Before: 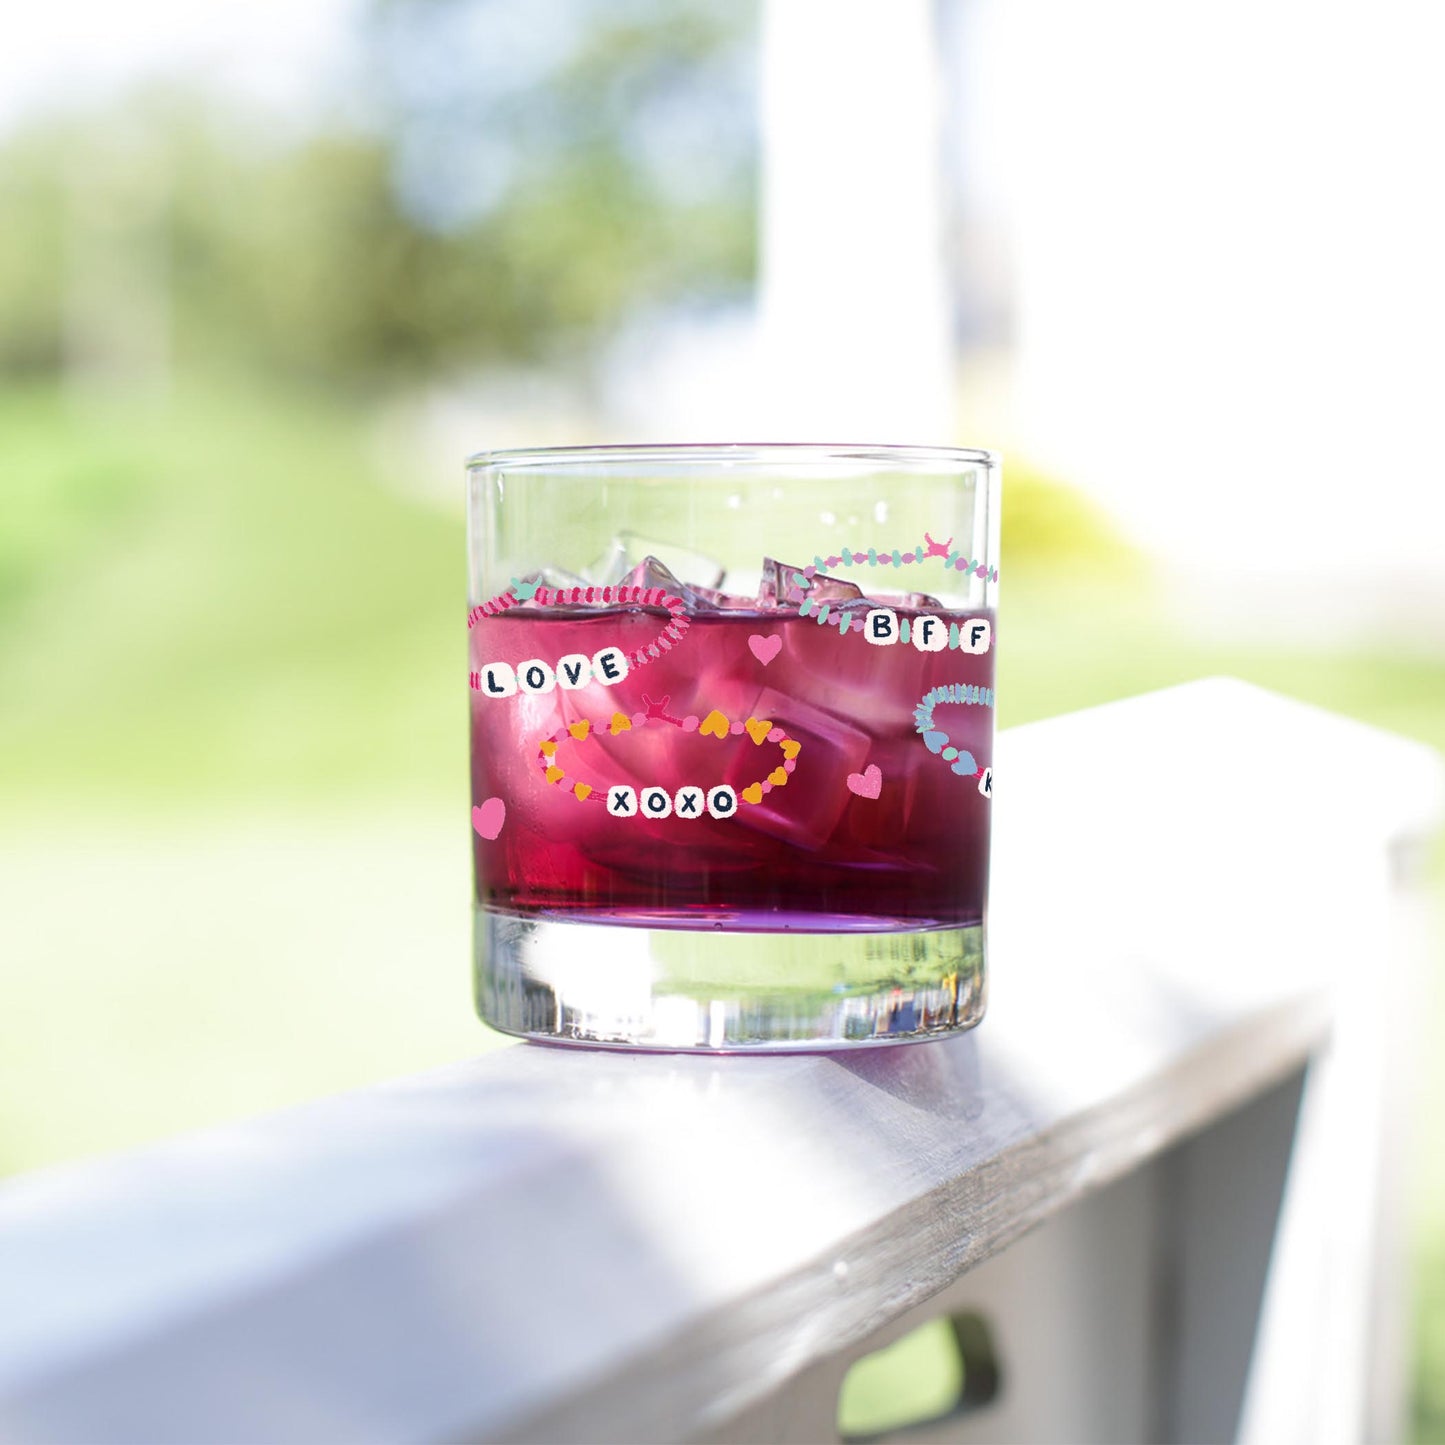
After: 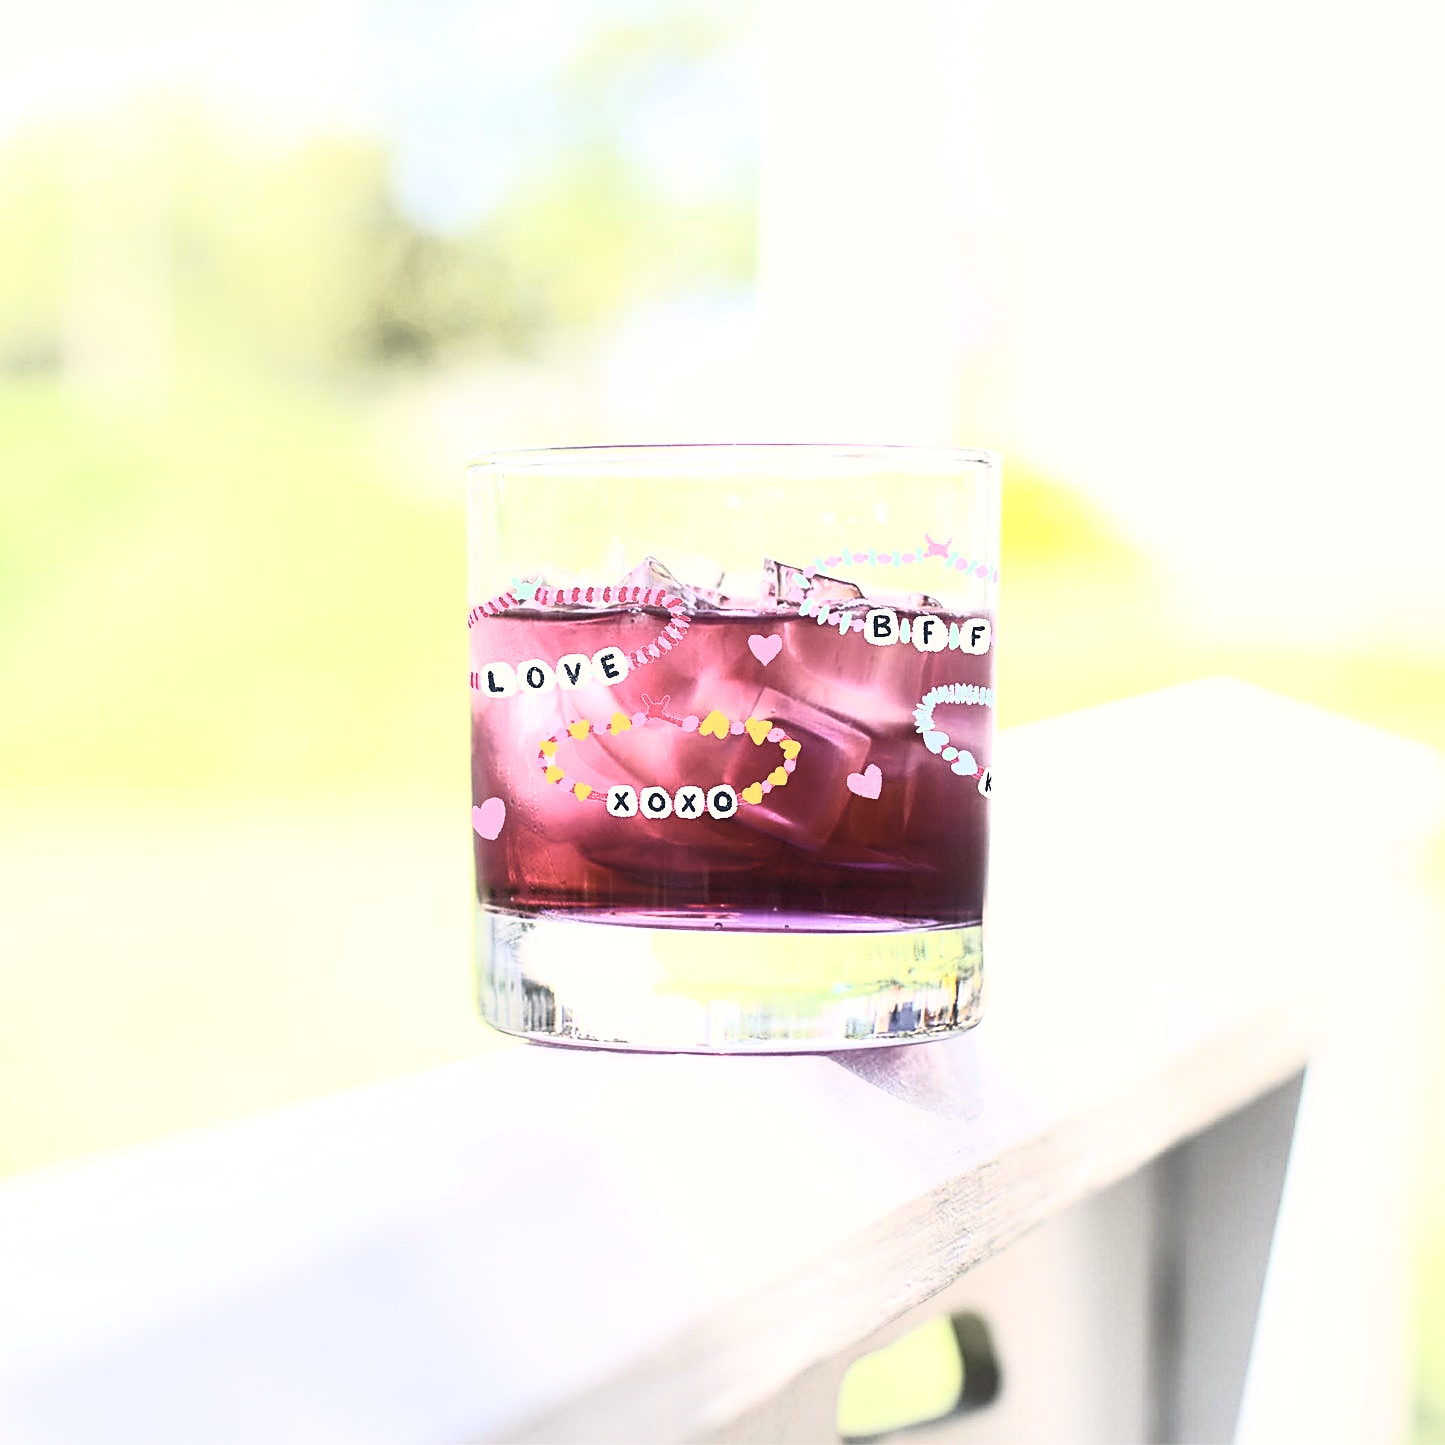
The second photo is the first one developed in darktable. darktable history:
contrast brightness saturation: contrast 0.566, brightness 0.566, saturation -0.345
color balance rgb: highlights gain › chroma 1.709%, highlights gain › hue 57.41°, perceptual saturation grading › global saturation 25.492%, perceptual brilliance grading › highlights 9.57%, perceptual brilliance grading › mid-tones 4.851%
shadows and highlights: shadows 25.12, highlights -25.08
sharpen: on, module defaults
